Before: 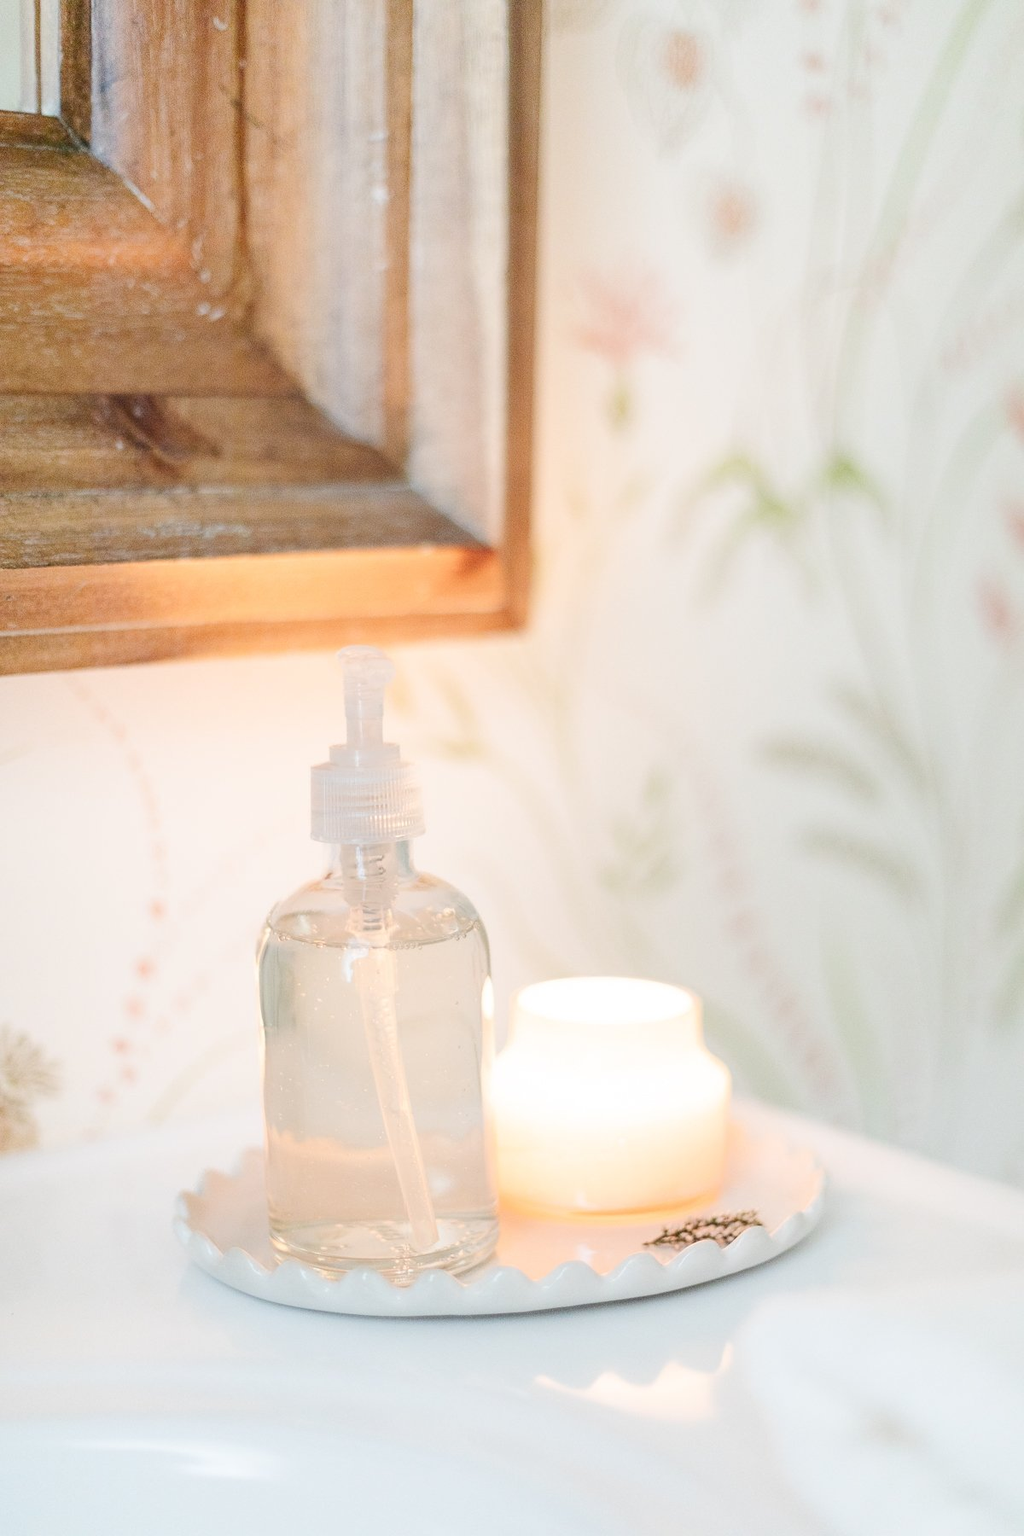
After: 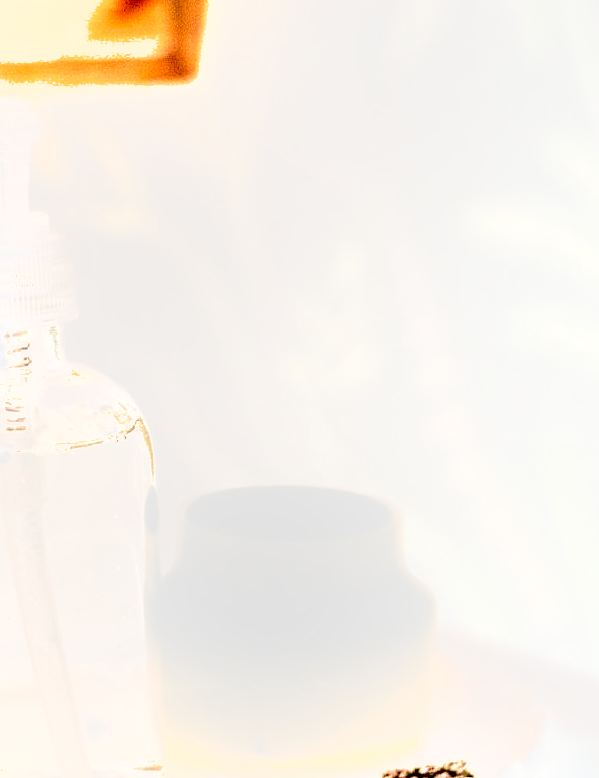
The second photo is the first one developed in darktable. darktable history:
exposure: exposure 0.207 EV, compensate exposure bias true, compensate highlight preservation false
shadows and highlights: low approximation 0.01, soften with gaussian
crop: left 35.073%, top 36.656%, right 15%, bottom 20.068%
tone equalizer: -8 EV -0.765 EV, -7 EV -0.673 EV, -6 EV -0.595 EV, -5 EV -0.368 EV, -3 EV 0.385 EV, -2 EV 0.6 EV, -1 EV 0.676 EV, +0 EV 0.735 EV, edges refinement/feathering 500, mask exposure compensation -1.57 EV, preserve details no
